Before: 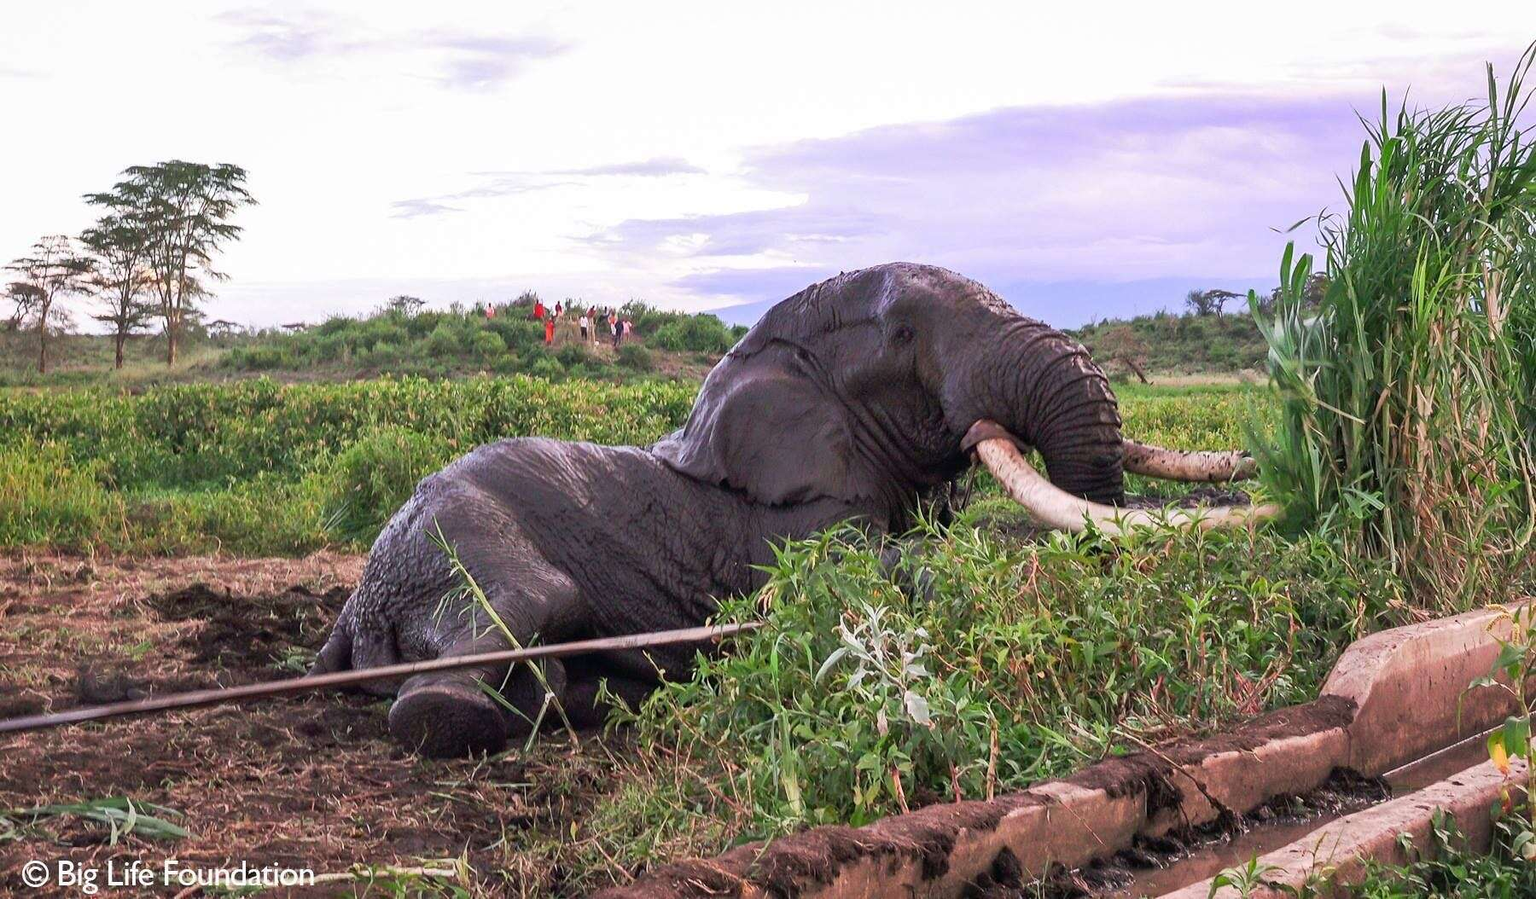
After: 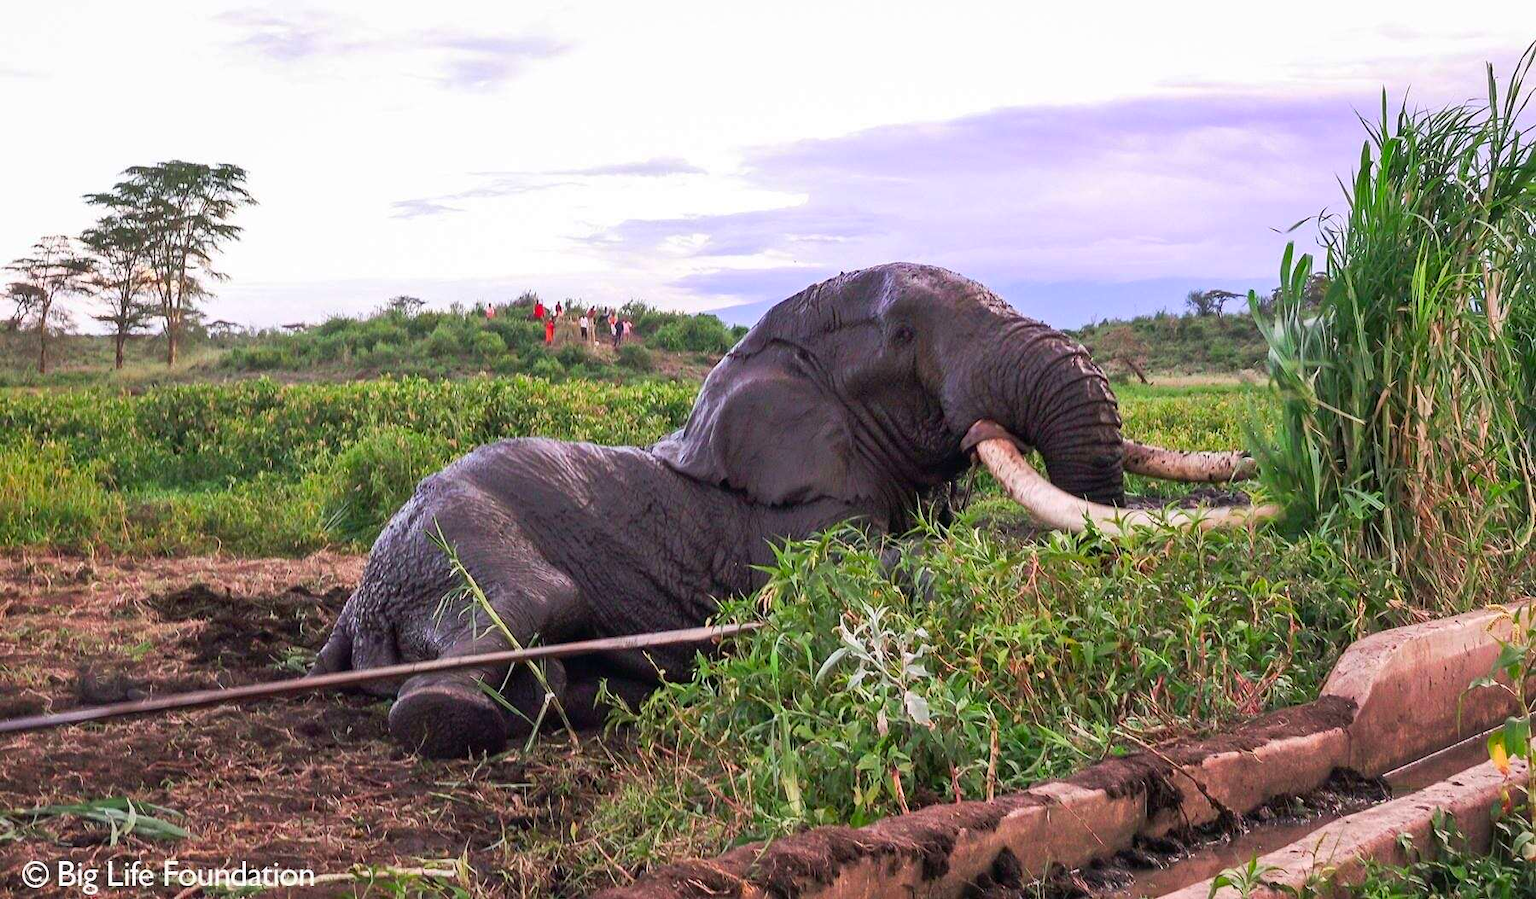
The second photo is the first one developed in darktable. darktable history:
contrast brightness saturation: contrast 0.041, saturation 0.164
